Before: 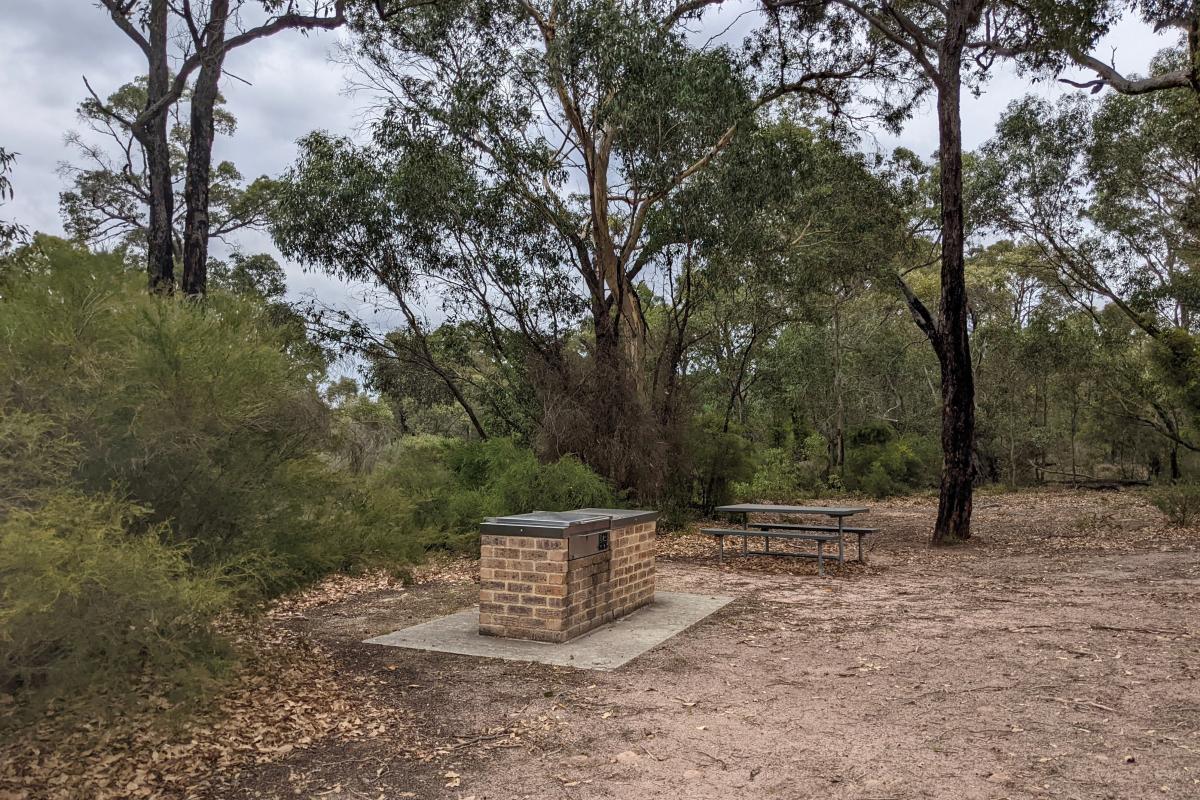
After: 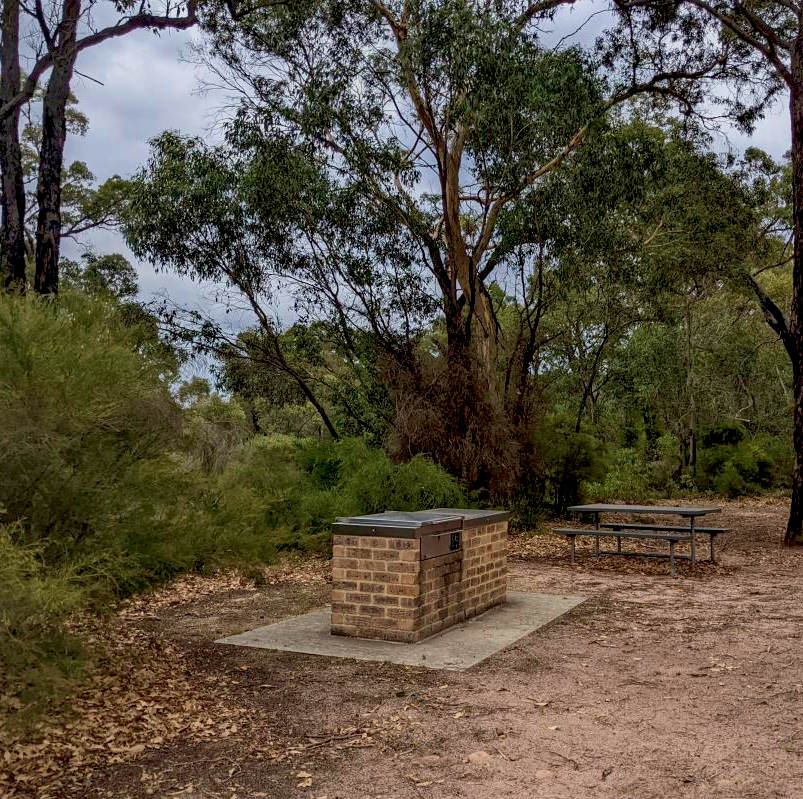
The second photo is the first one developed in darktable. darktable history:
exposure: black level correction 0.017, exposure -0.008 EV, compensate exposure bias true, compensate highlight preservation false
crop and rotate: left 12.366%, right 20.679%
tone equalizer: -8 EV 0.265 EV, -7 EV 0.396 EV, -6 EV 0.379 EV, -5 EV 0.284 EV, -3 EV -0.255 EV, -2 EV -0.394 EV, -1 EV -0.394 EV, +0 EV -0.23 EV
velvia: strength 36.8%
